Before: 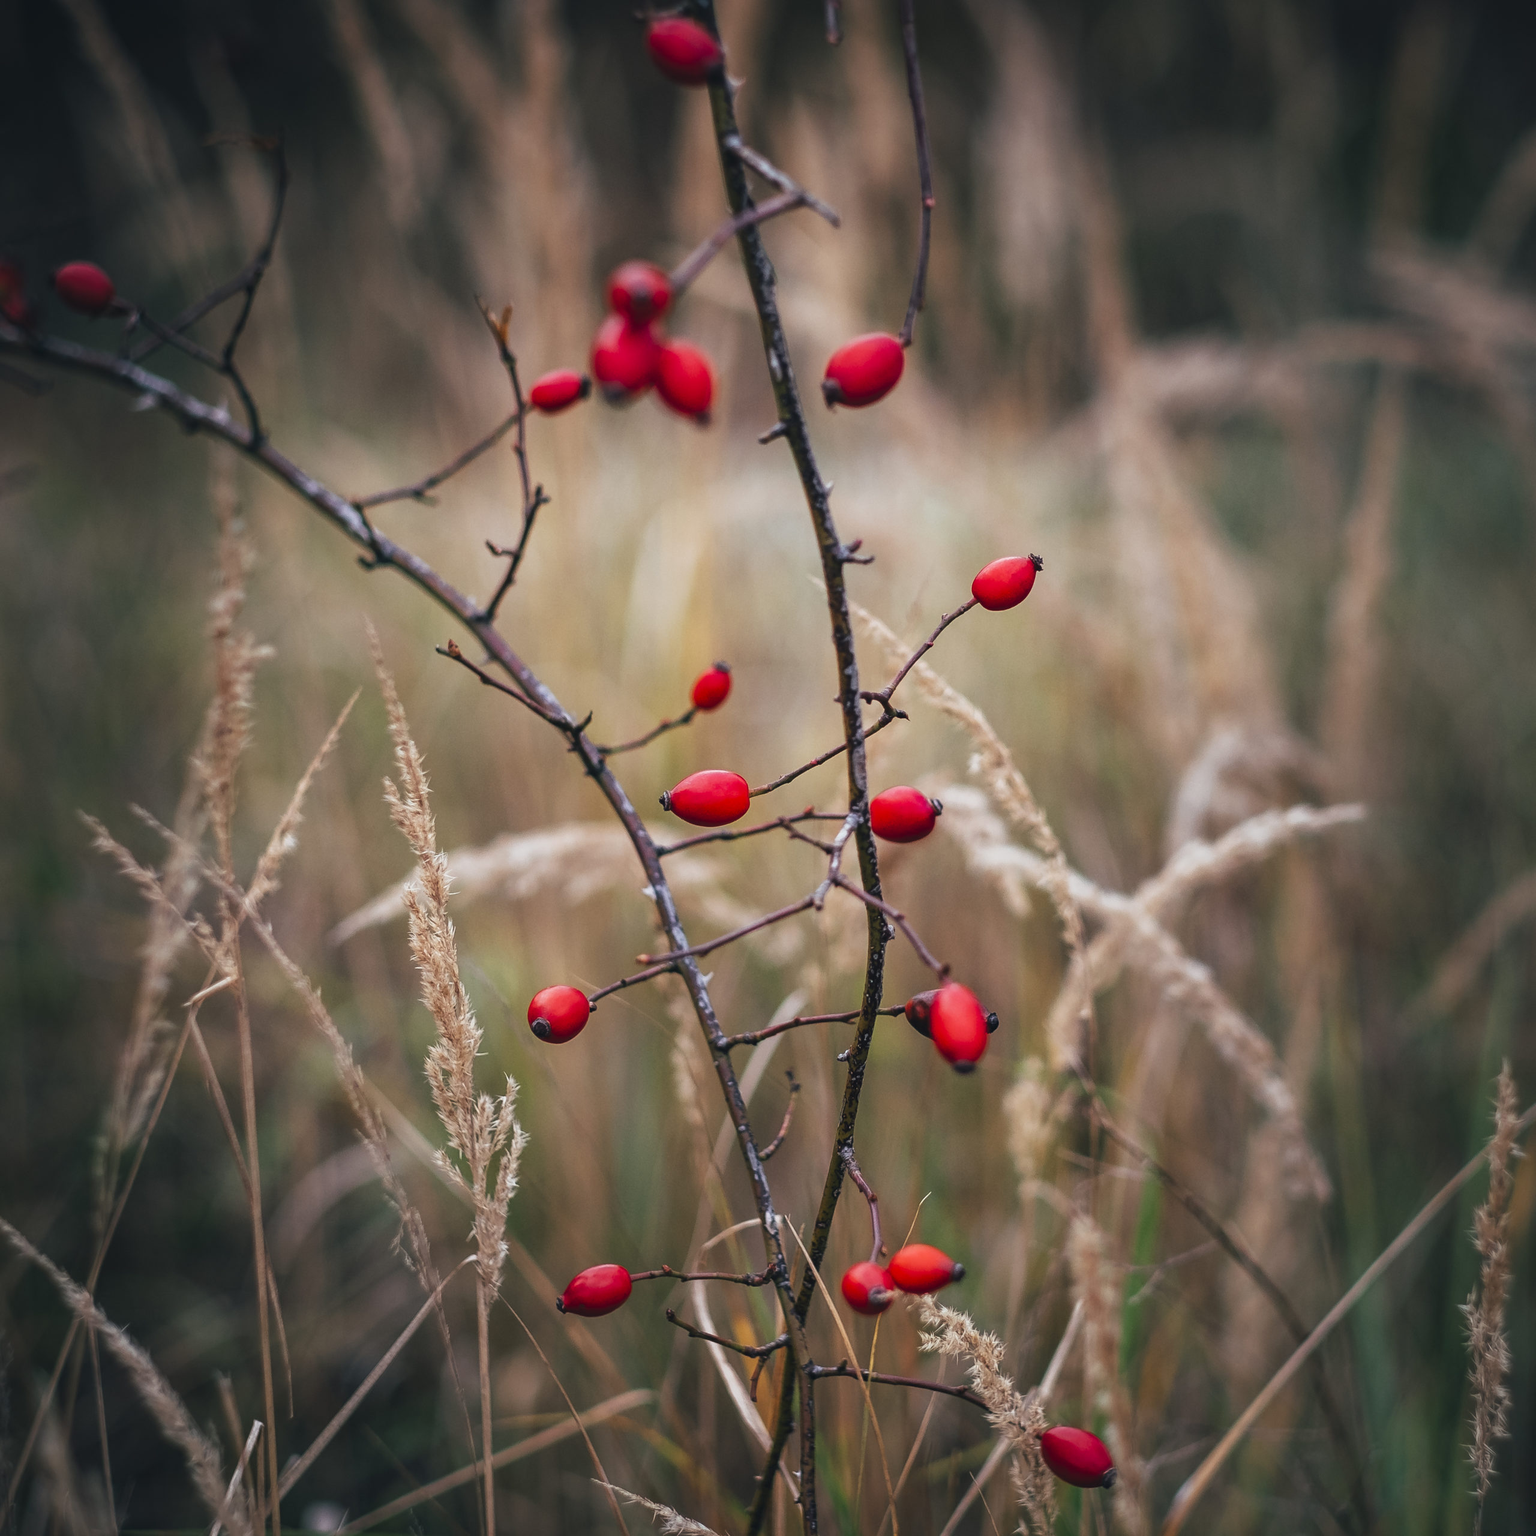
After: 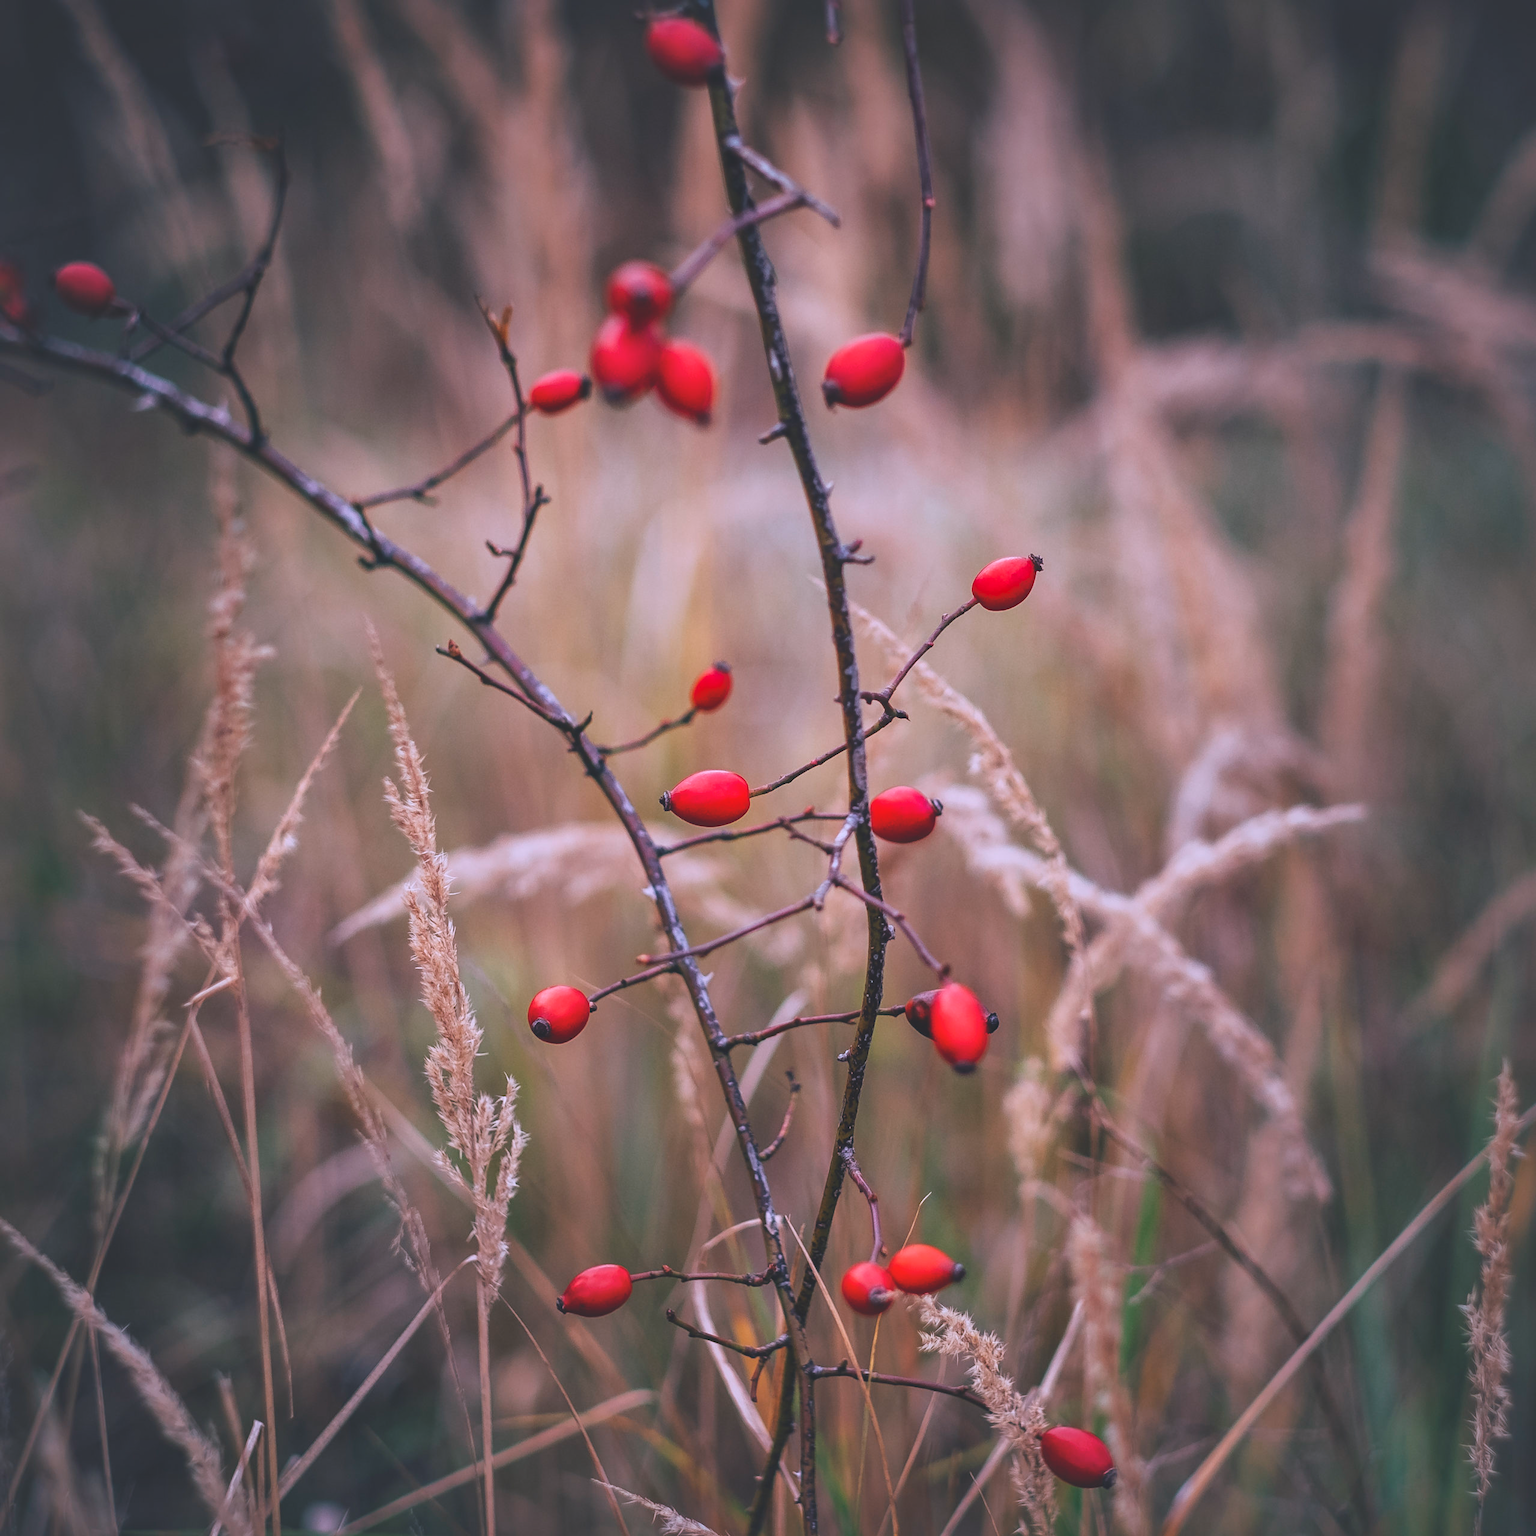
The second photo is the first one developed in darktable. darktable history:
exposure: black level correction -0.015, exposure -0.125 EV, compensate highlight preservation false
shadows and highlights: on, module defaults
white balance: red 1.042, blue 1.17
